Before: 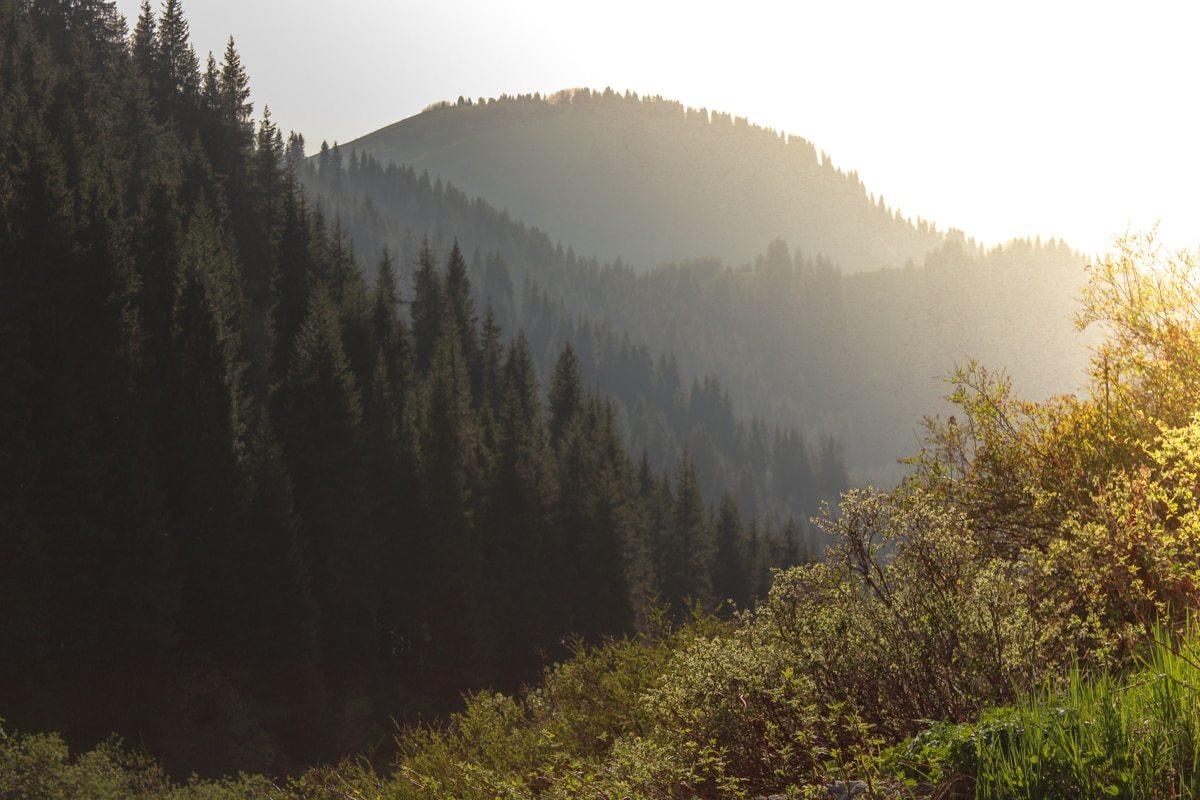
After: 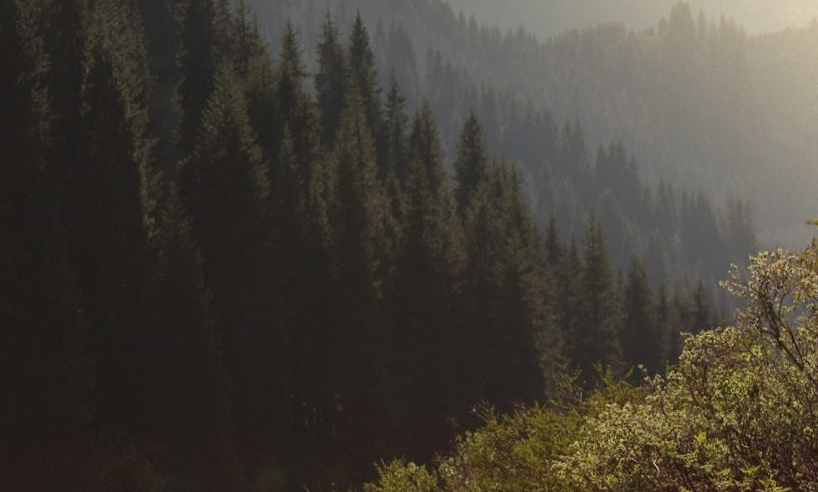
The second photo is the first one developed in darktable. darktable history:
rotate and perspective: rotation -1.32°, lens shift (horizontal) -0.031, crop left 0.015, crop right 0.985, crop top 0.047, crop bottom 0.982
crop: left 6.488%, top 27.668%, right 24.183%, bottom 8.656%
